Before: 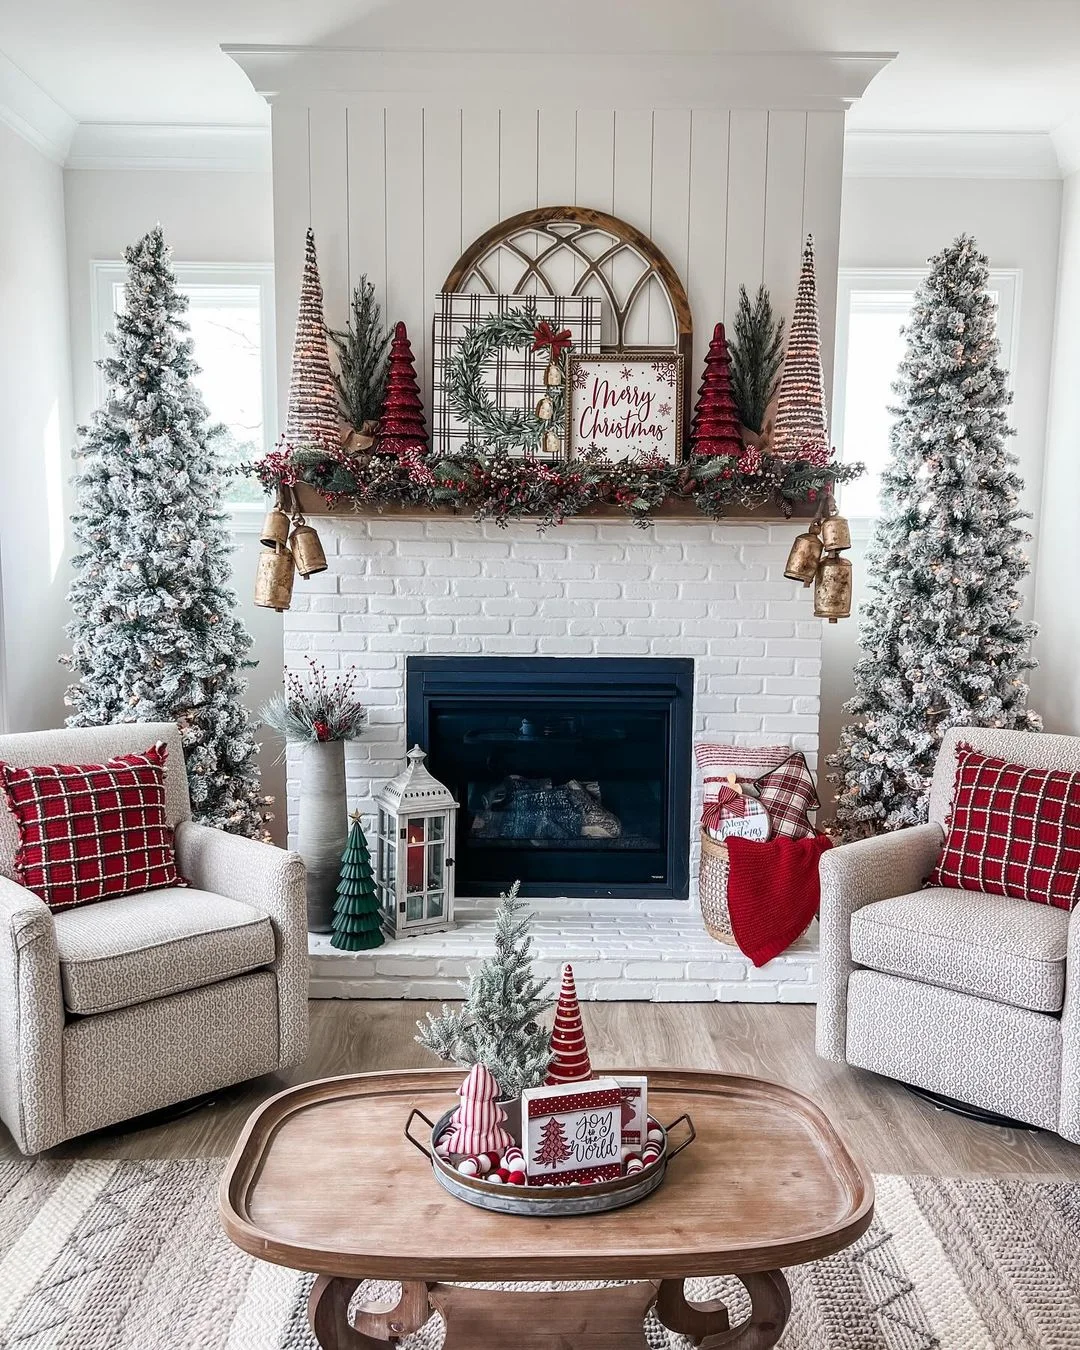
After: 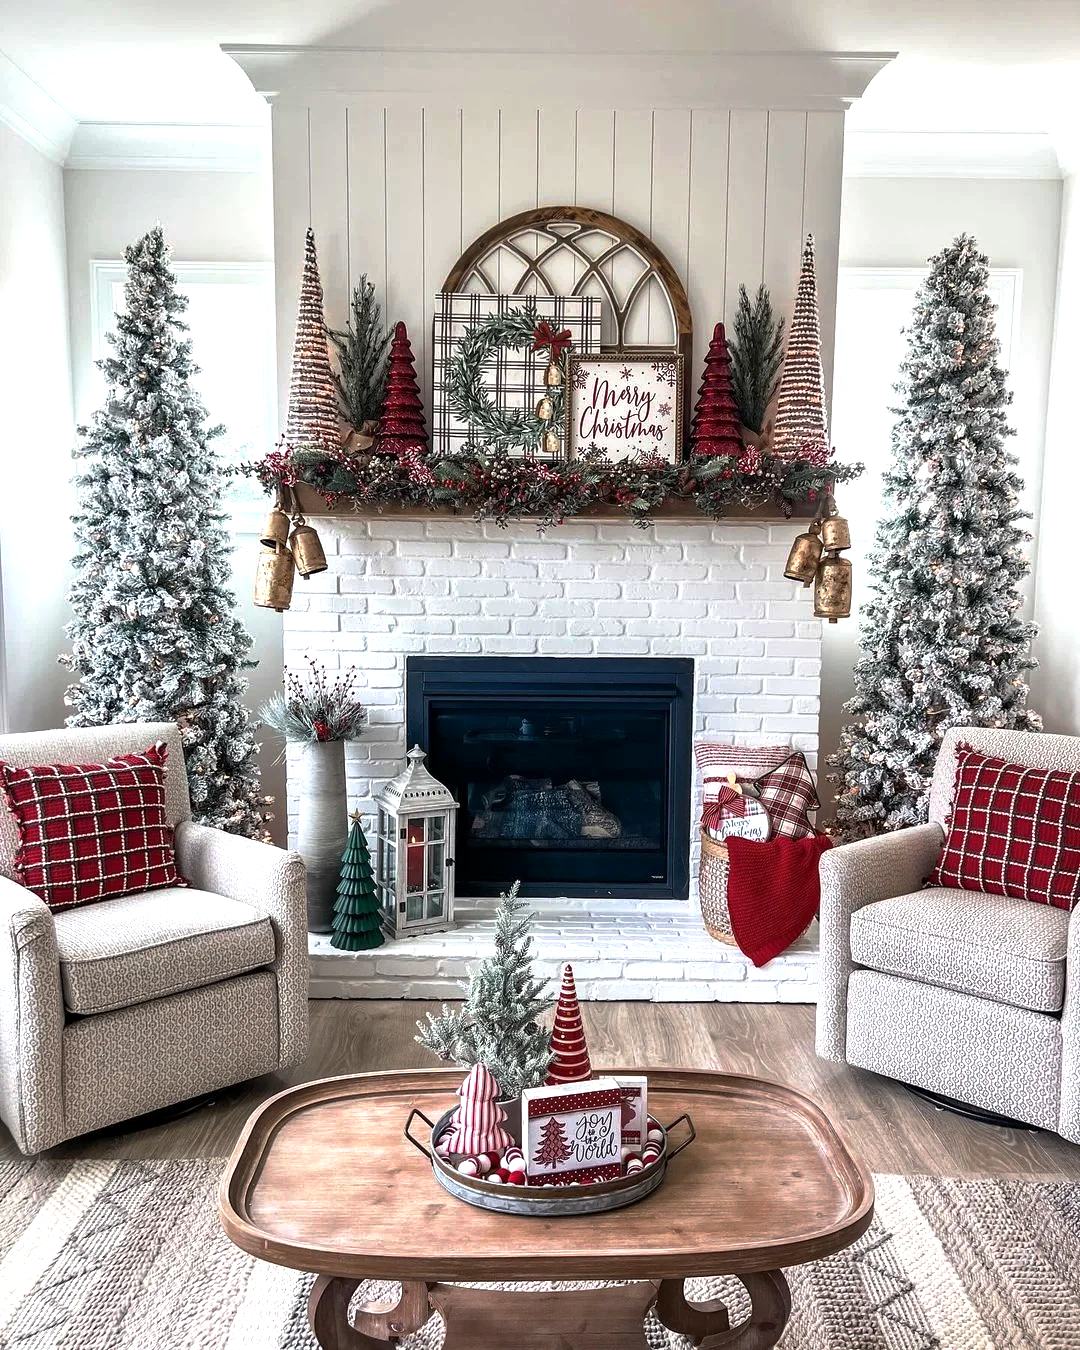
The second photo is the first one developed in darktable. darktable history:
base curve: curves: ch0 [(0, 0) (0.595, 0.418) (1, 1)], preserve colors none
exposure: black level correction 0.001, exposure 0.499 EV, compensate highlight preservation false
